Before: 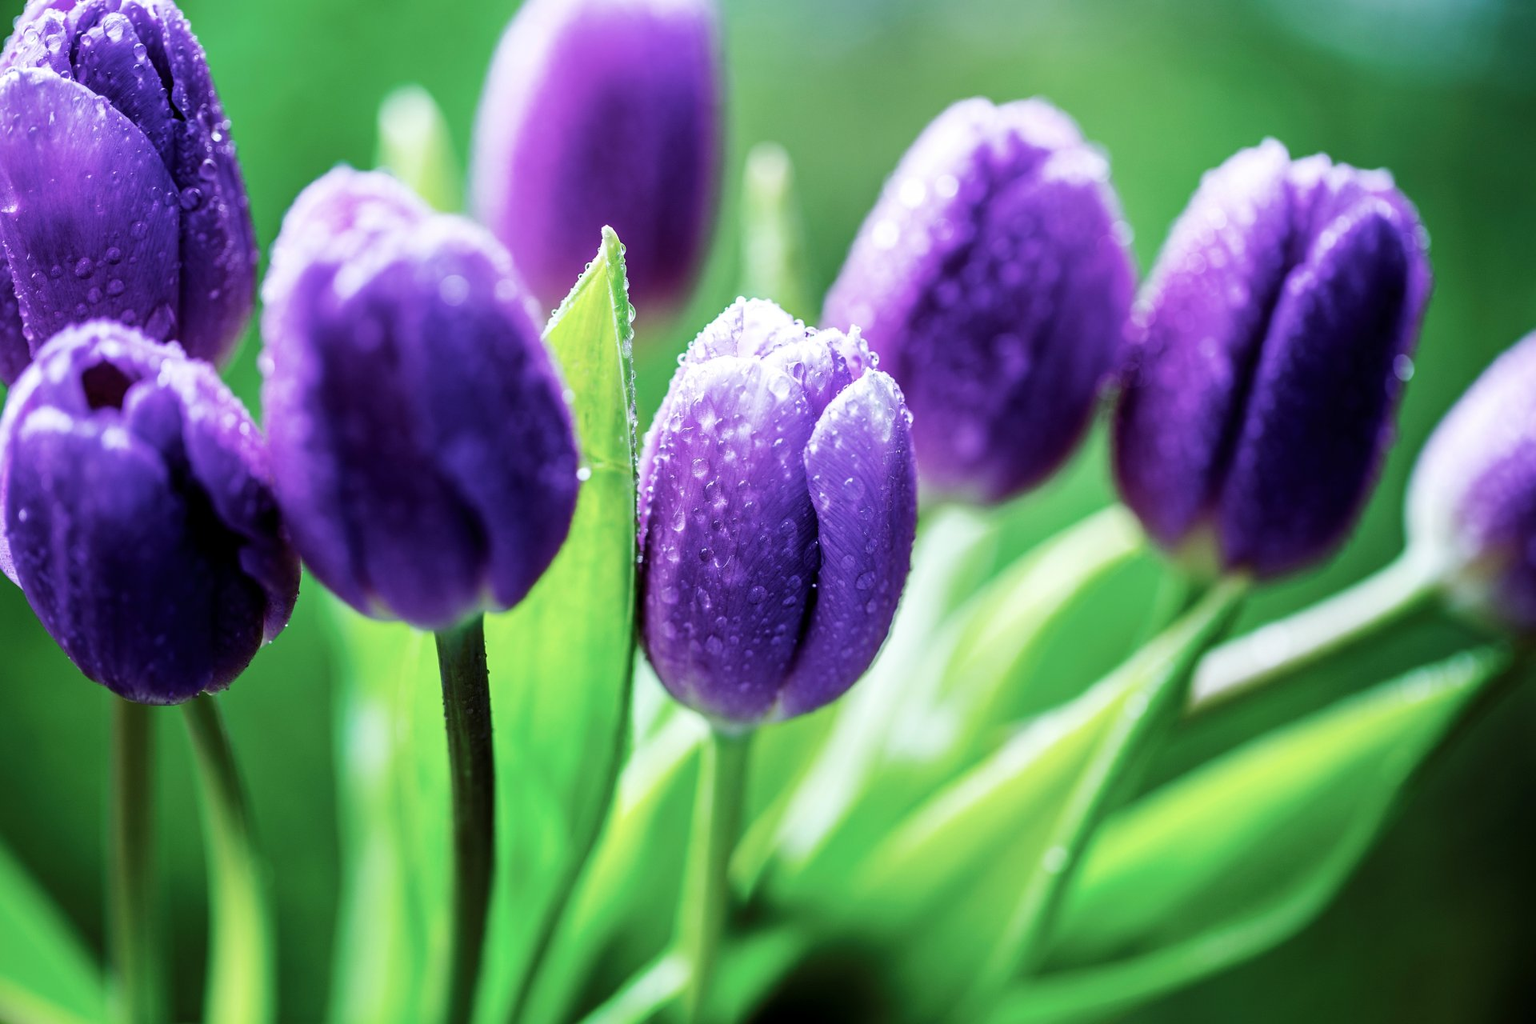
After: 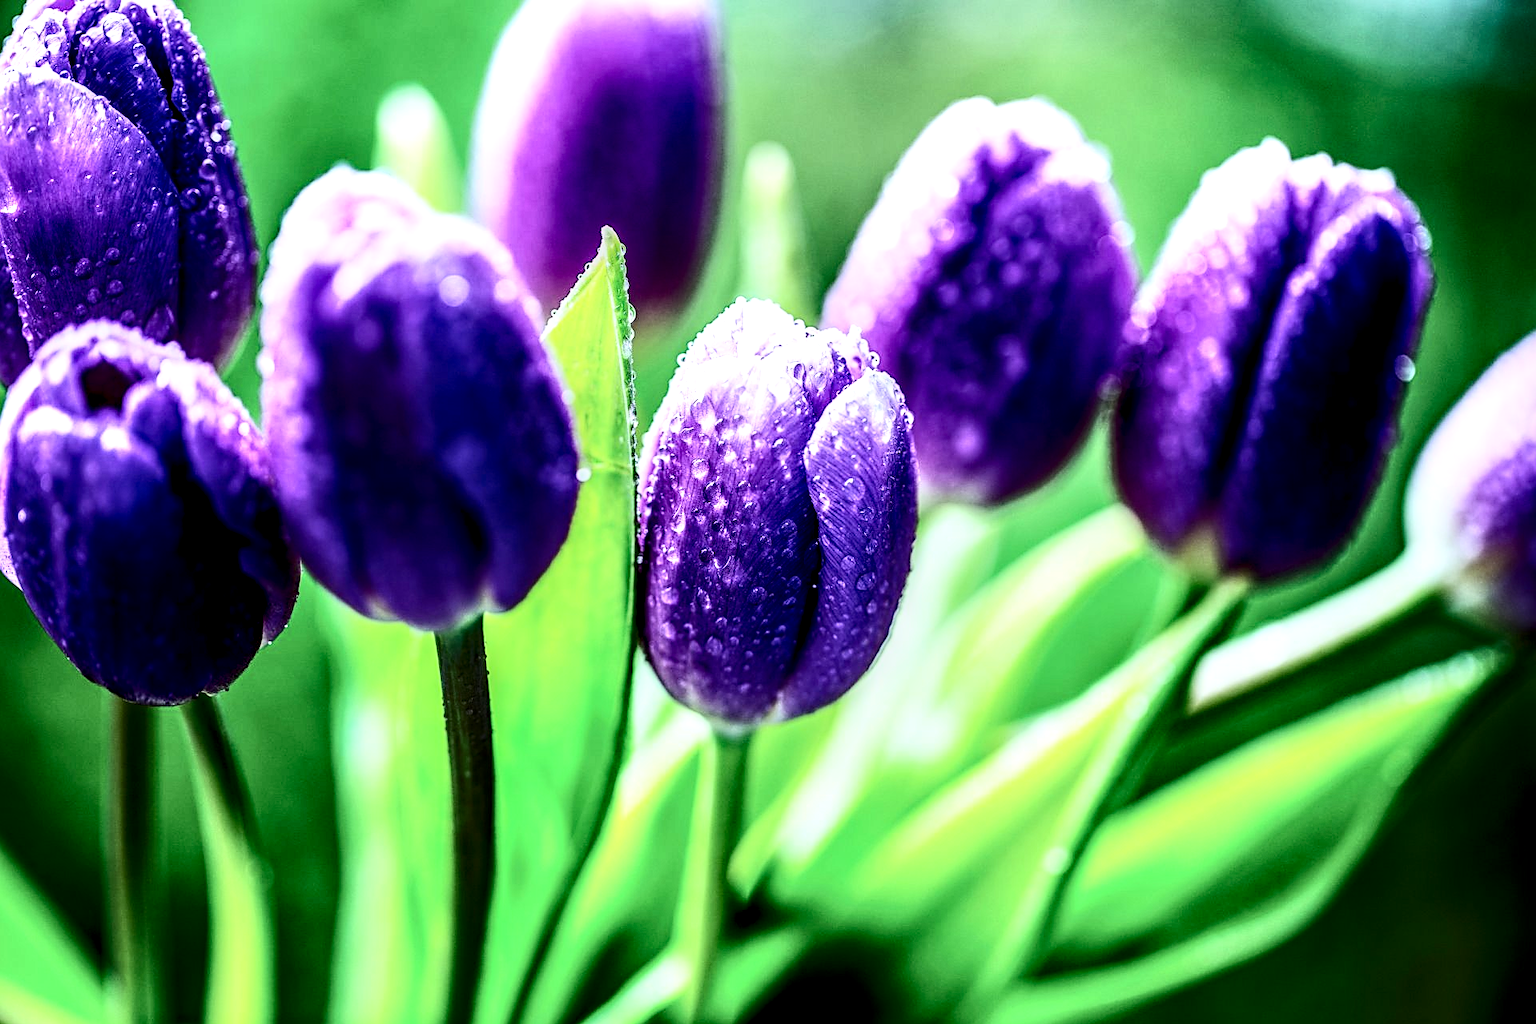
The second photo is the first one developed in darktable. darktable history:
crop: left 0.069%
contrast brightness saturation: contrast 0.413, brightness 0.113, saturation 0.214
local contrast: highlights 16%, detail 187%
sharpen: on, module defaults
